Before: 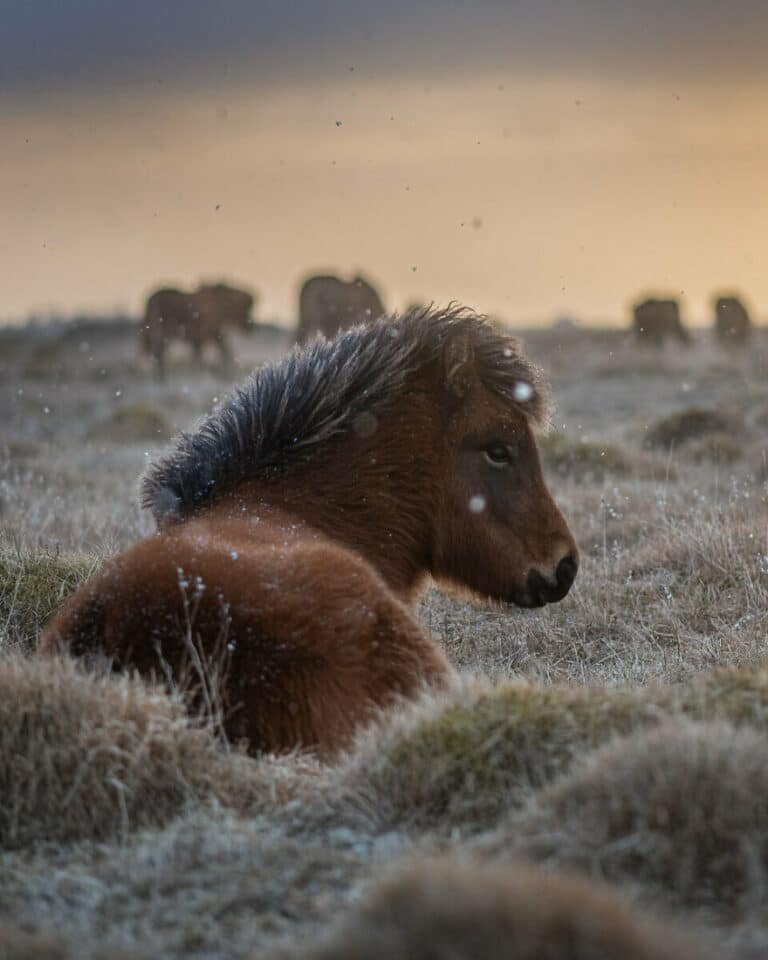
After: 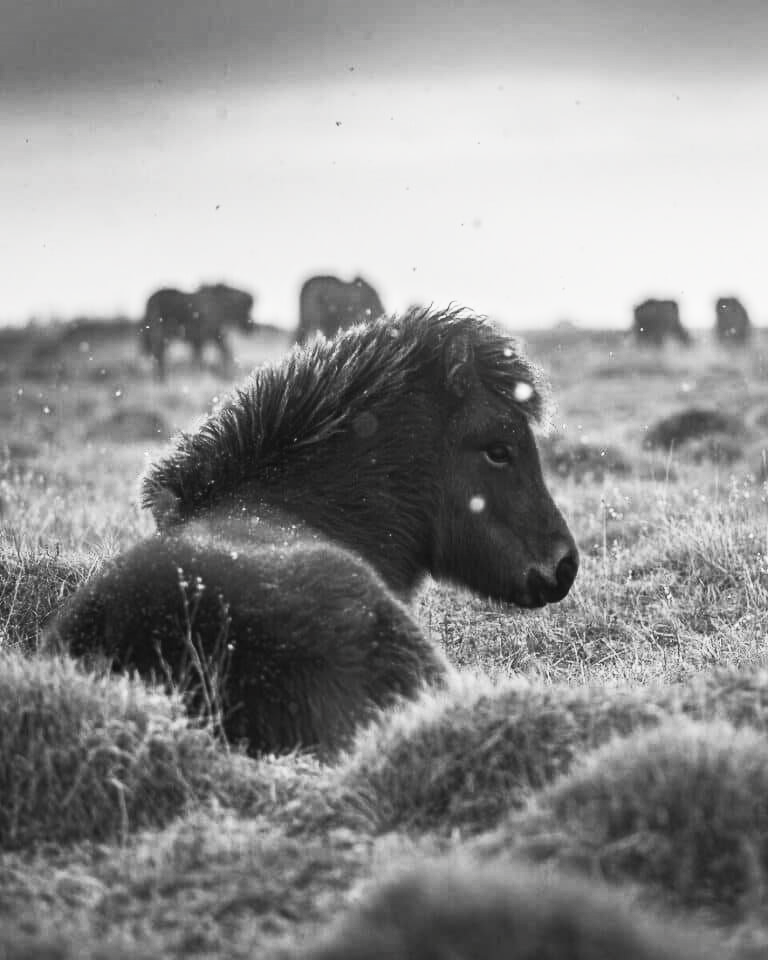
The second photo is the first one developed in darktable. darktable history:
contrast brightness saturation: contrast 0.526, brightness 0.463, saturation -0.99
